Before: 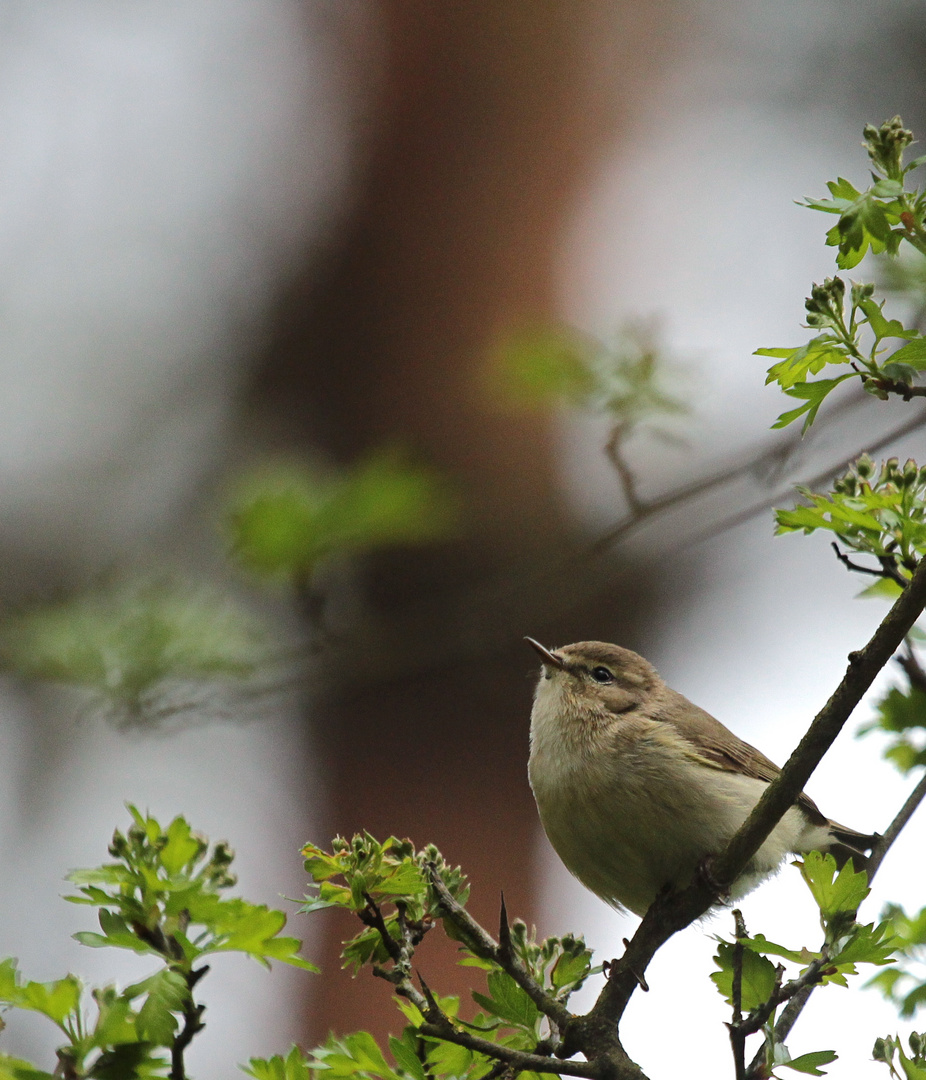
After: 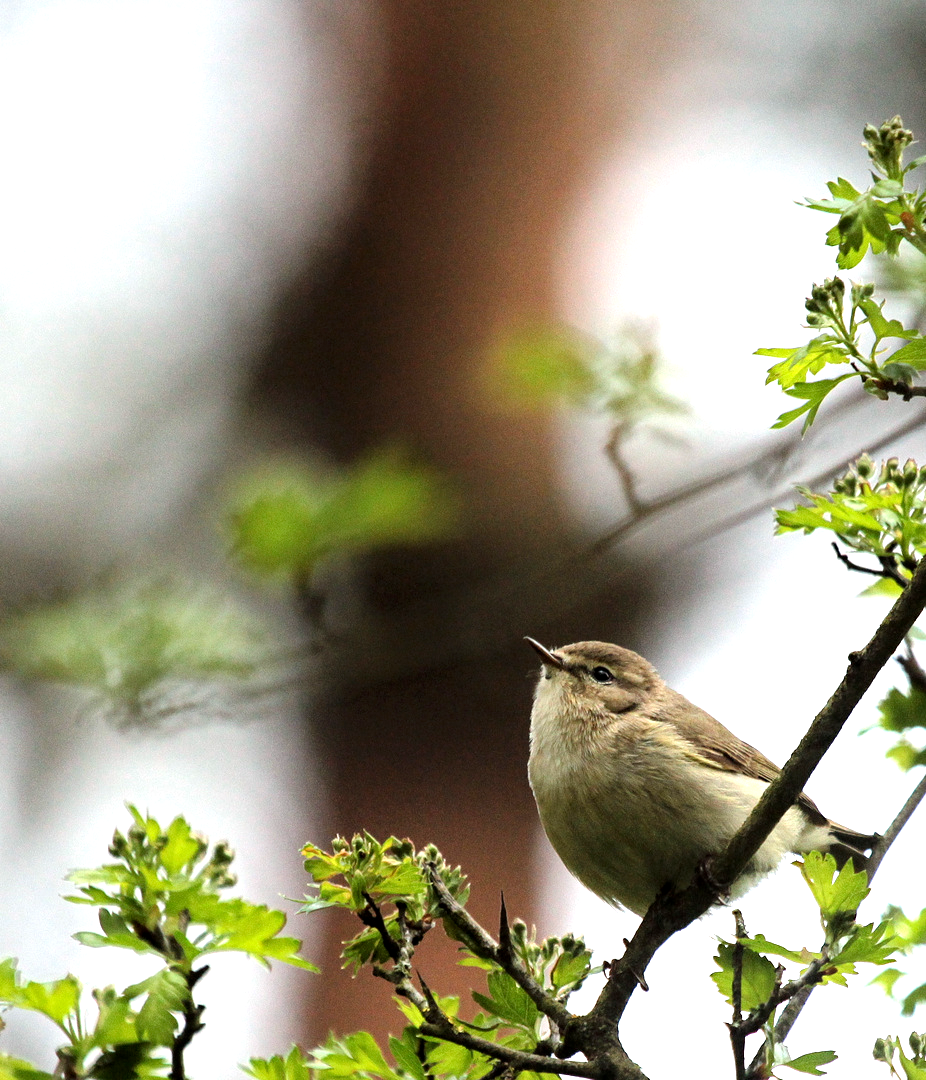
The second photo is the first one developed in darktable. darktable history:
local contrast: highlights 100%, shadows 99%, detail 120%, midtone range 0.2
tone equalizer: -8 EV -0.738 EV, -7 EV -0.72 EV, -6 EV -0.567 EV, -5 EV -0.392 EV, -3 EV 0.394 EV, -2 EV 0.6 EV, -1 EV 0.686 EV, +0 EV 0.773 EV
exposure: black level correction 0.001, exposure 0.299 EV, compensate highlight preservation false
